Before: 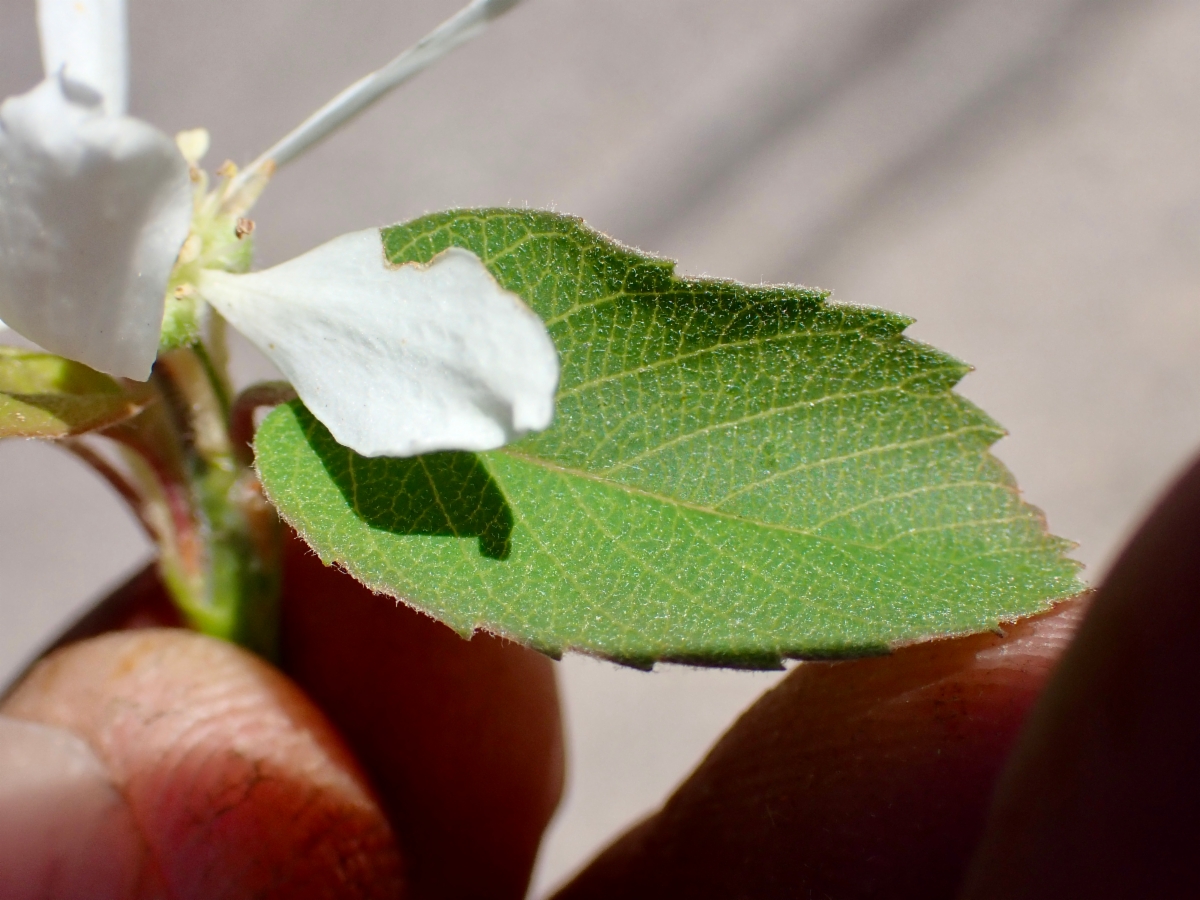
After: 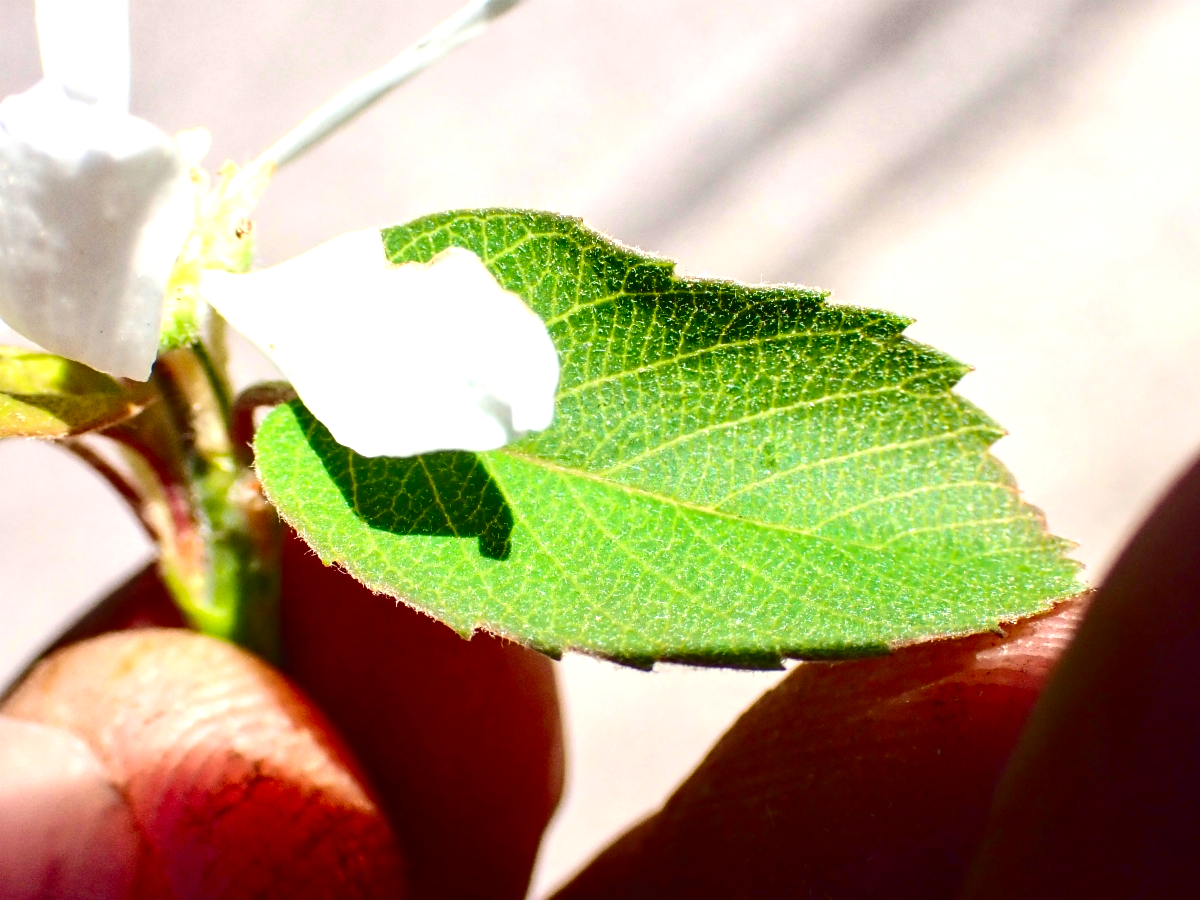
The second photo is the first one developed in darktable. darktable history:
local contrast: detail 130%
contrast brightness saturation: contrast 0.195, brightness -0.11, saturation 0.213
exposure: black level correction 0, exposure 1.097 EV, compensate exposure bias true, compensate highlight preservation false
